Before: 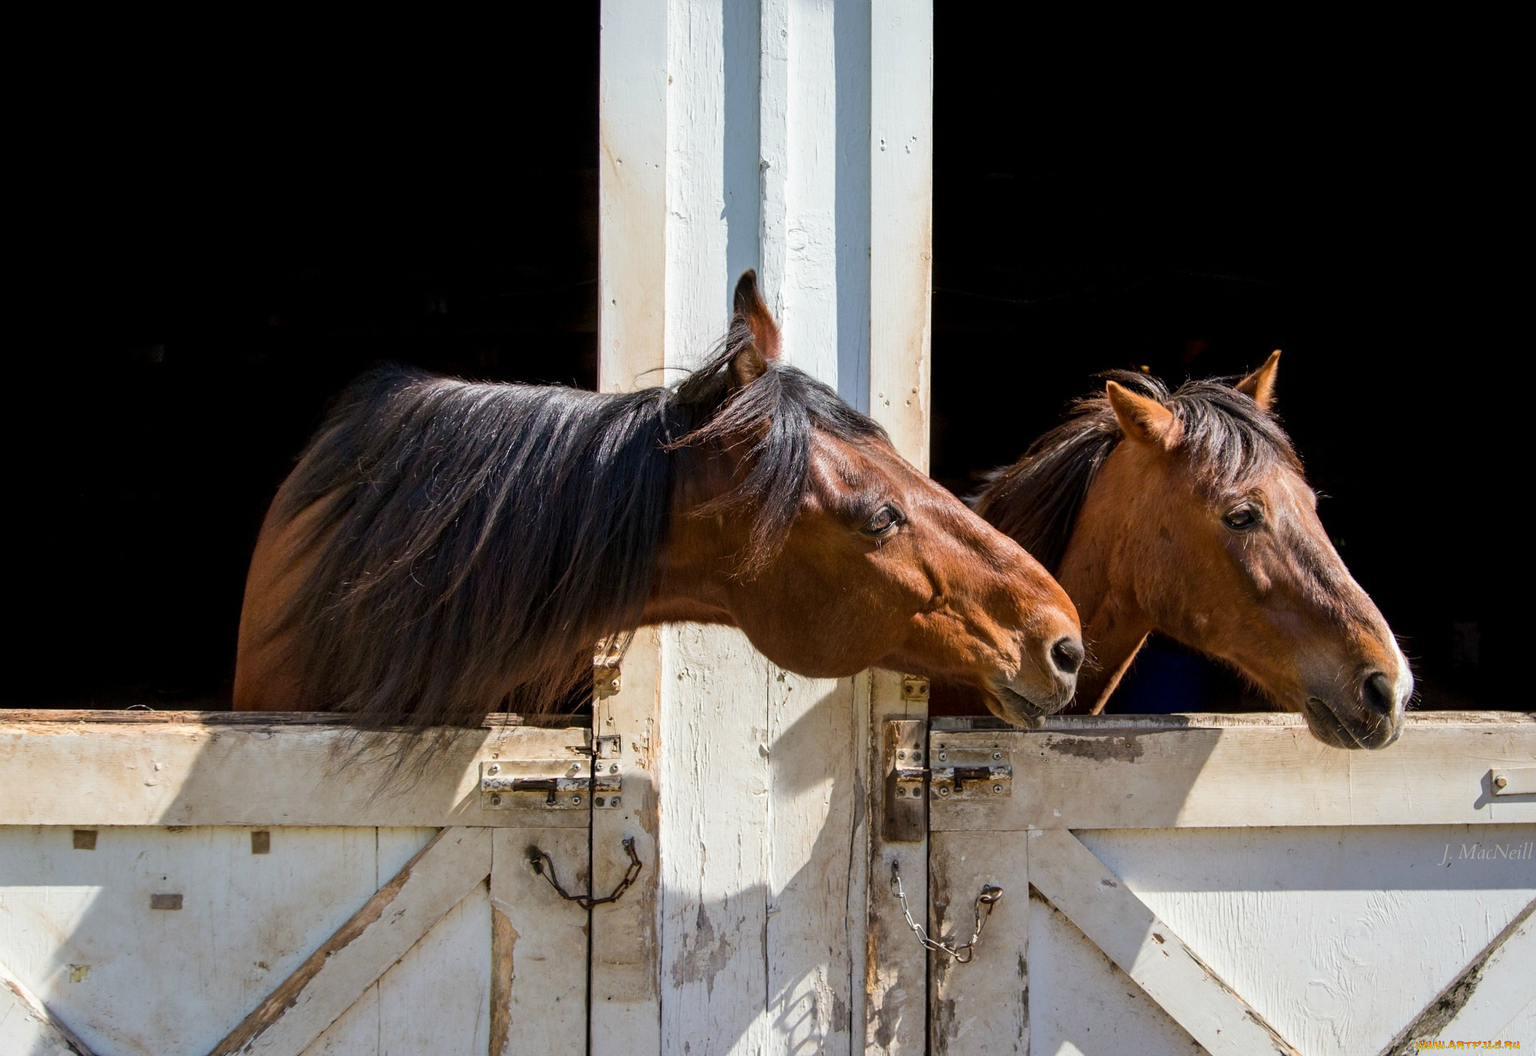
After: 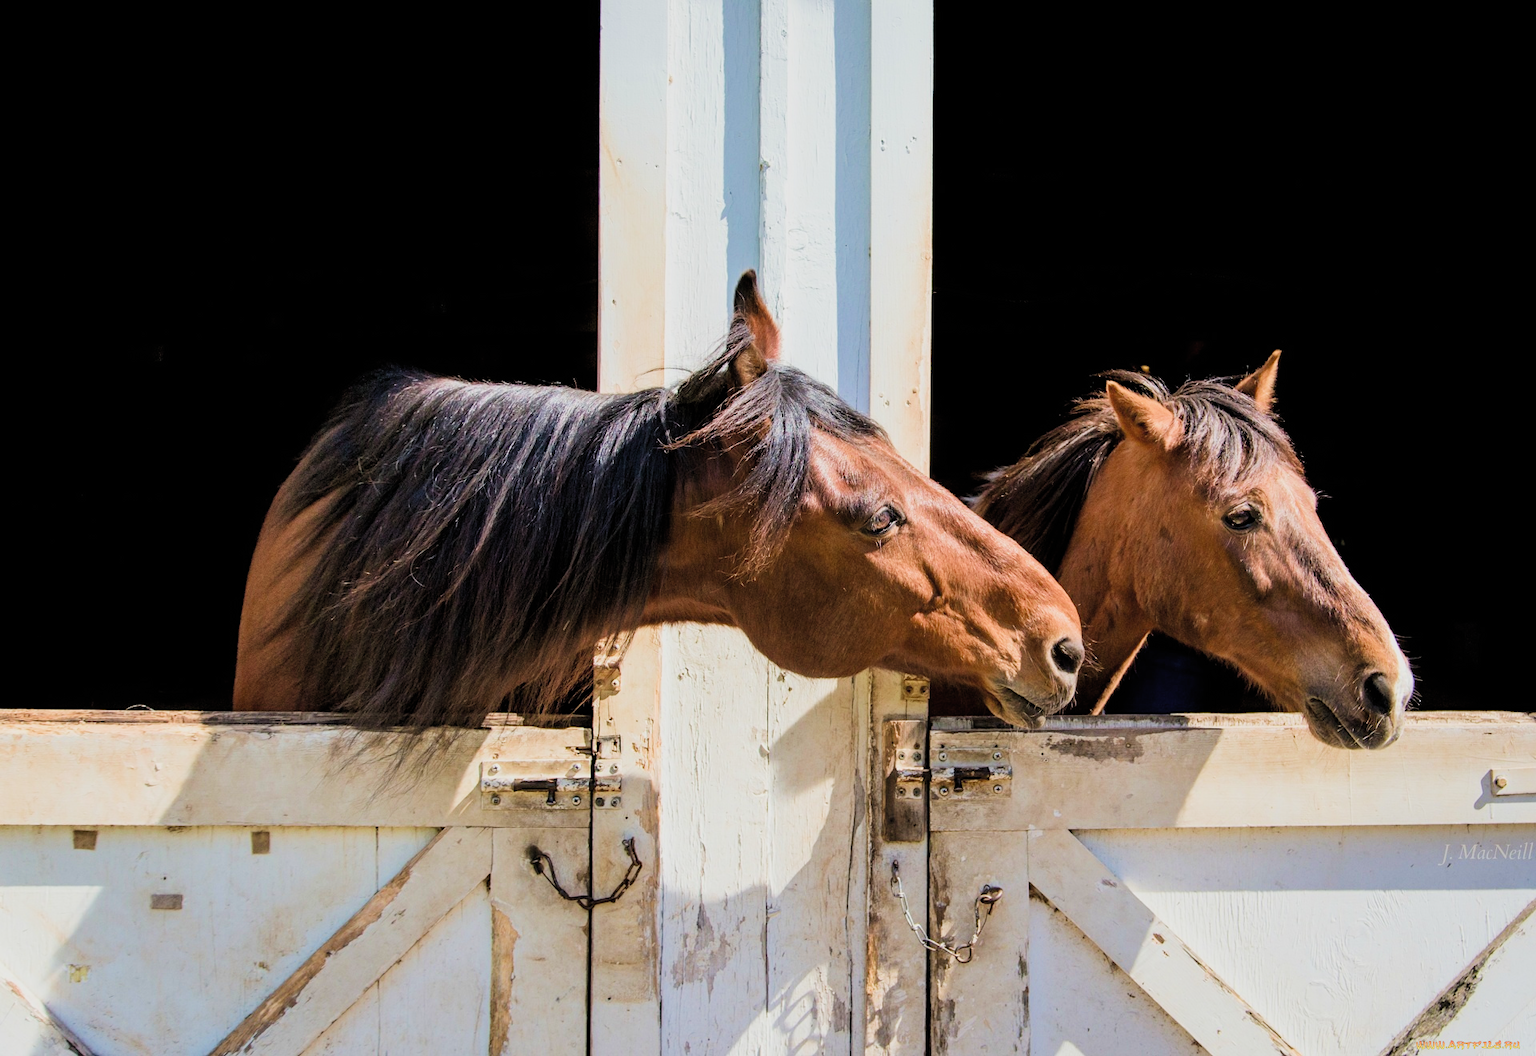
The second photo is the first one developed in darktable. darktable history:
filmic rgb: black relative exposure -7.21 EV, white relative exposure 5.35 EV, hardness 3.02, color science v4 (2020)
velvia: on, module defaults
exposure: black level correction 0, exposure 0.893 EV, compensate highlight preservation false
